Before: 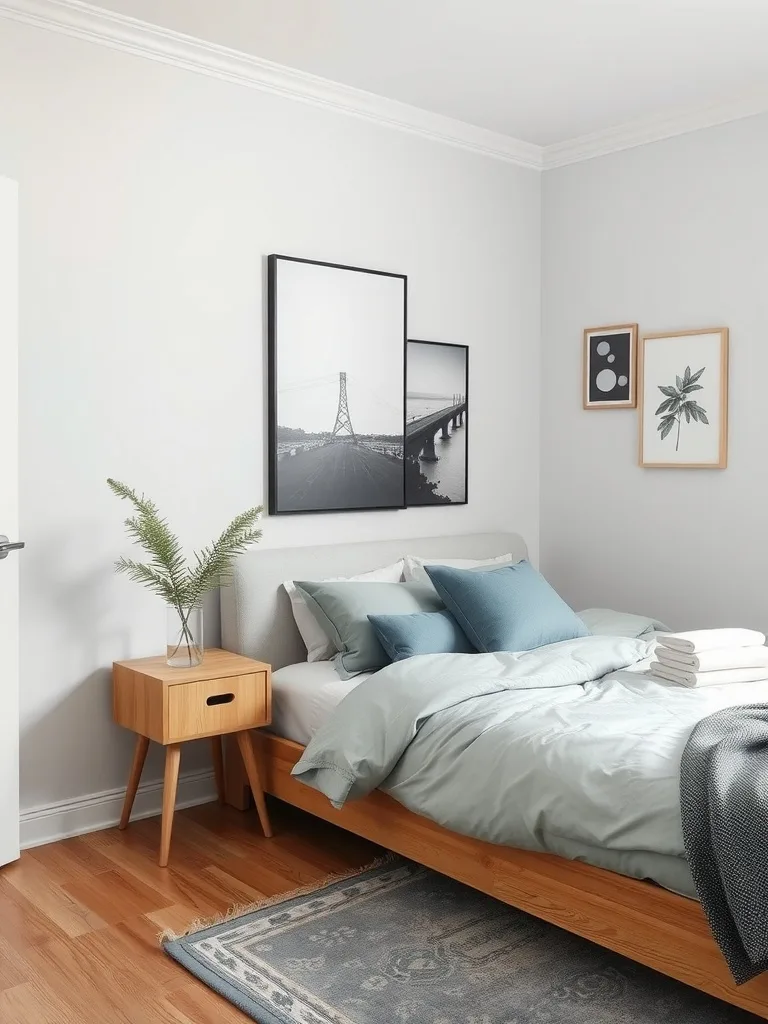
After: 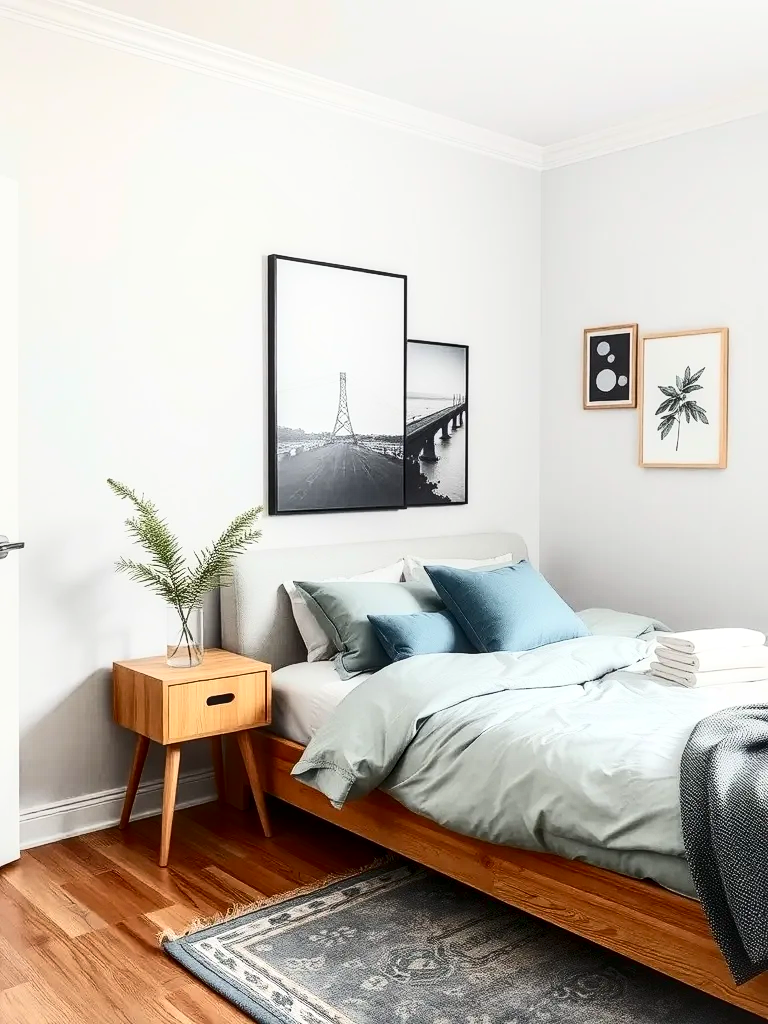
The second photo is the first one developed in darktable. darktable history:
contrast brightness saturation: contrast 0.4, brightness 0.05, saturation 0.25
local contrast: detail 130%
sharpen: amount 0.2
